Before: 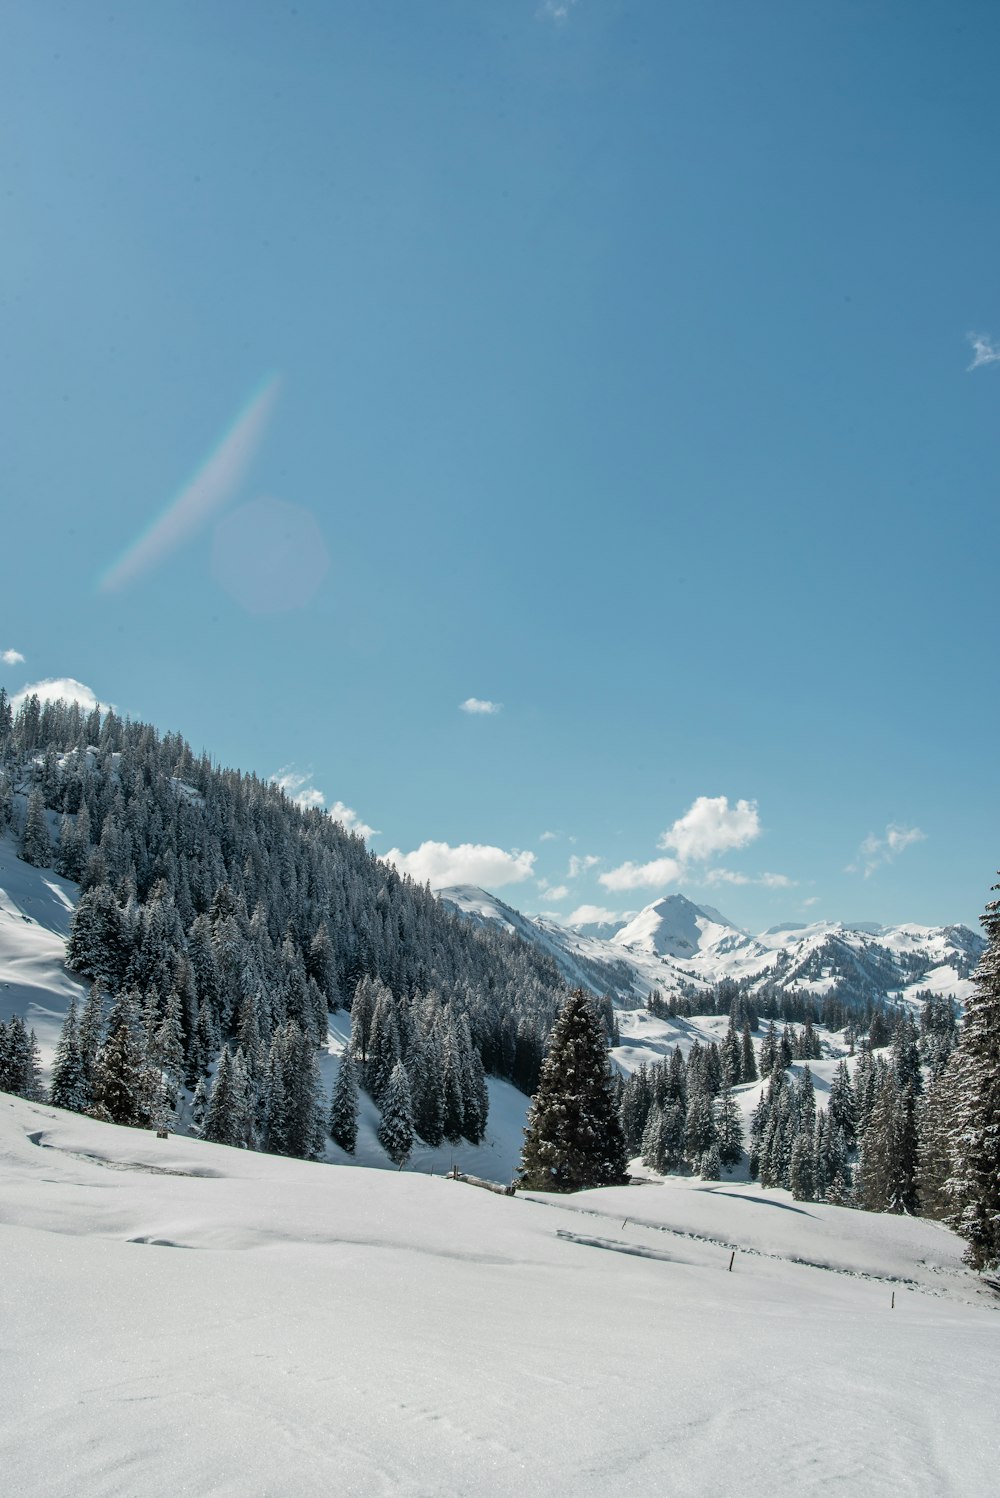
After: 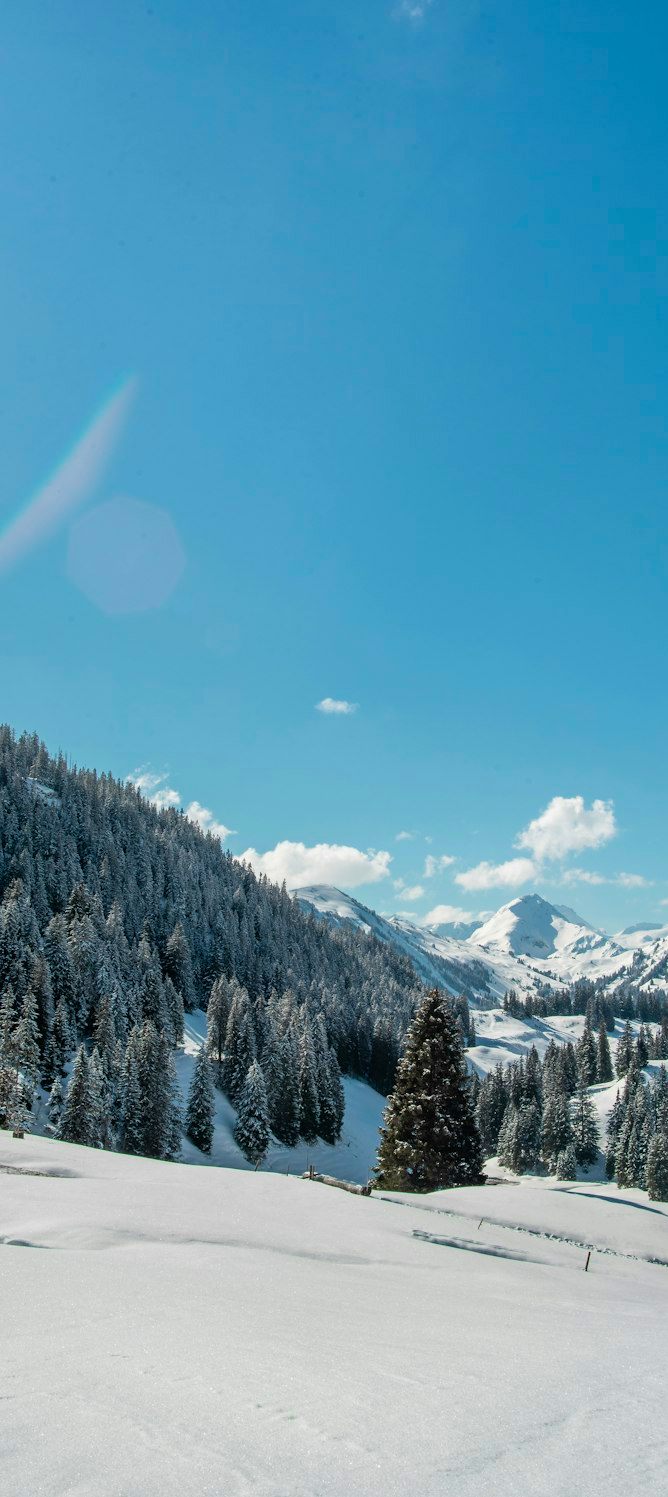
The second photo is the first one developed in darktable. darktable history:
color balance rgb: global offset › hue 171.13°, linear chroma grading › global chroma 14.411%, perceptual saturation grading › global saturation 29.67%
crop and rotate: left 14.481%, right 18.661%
